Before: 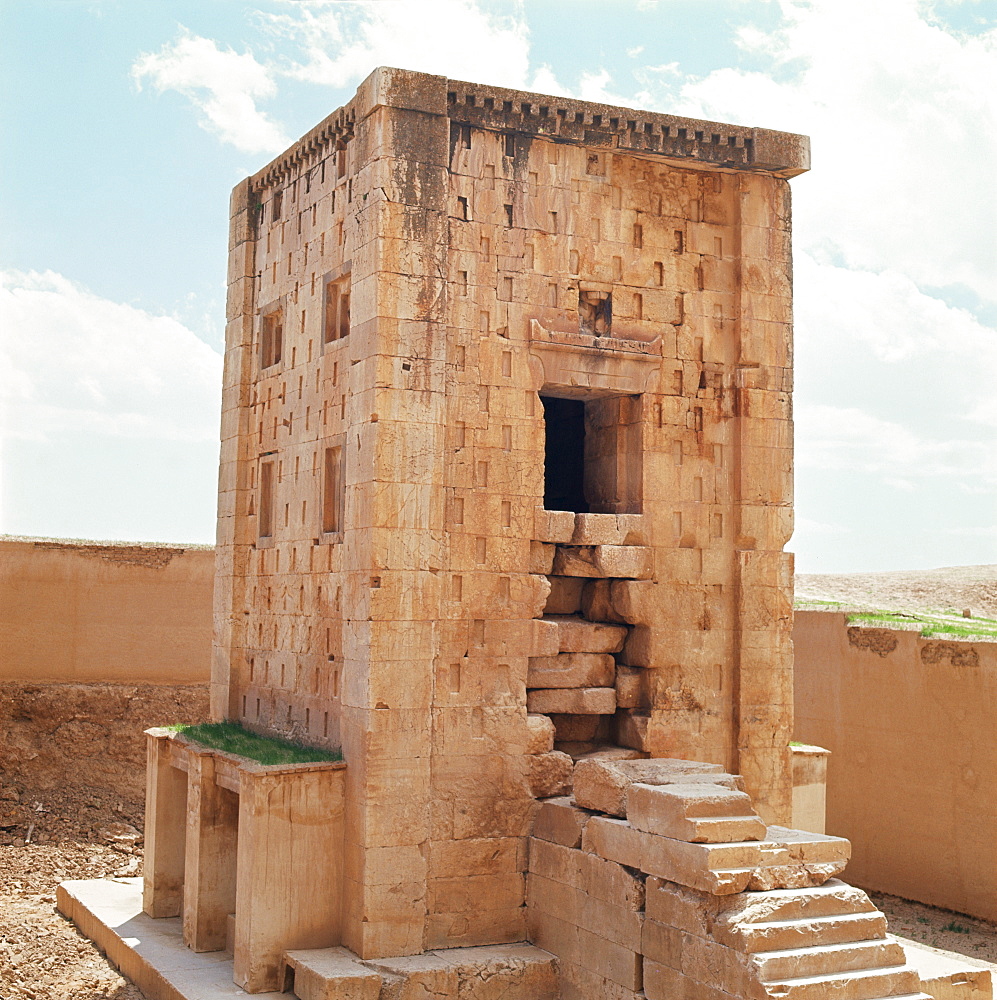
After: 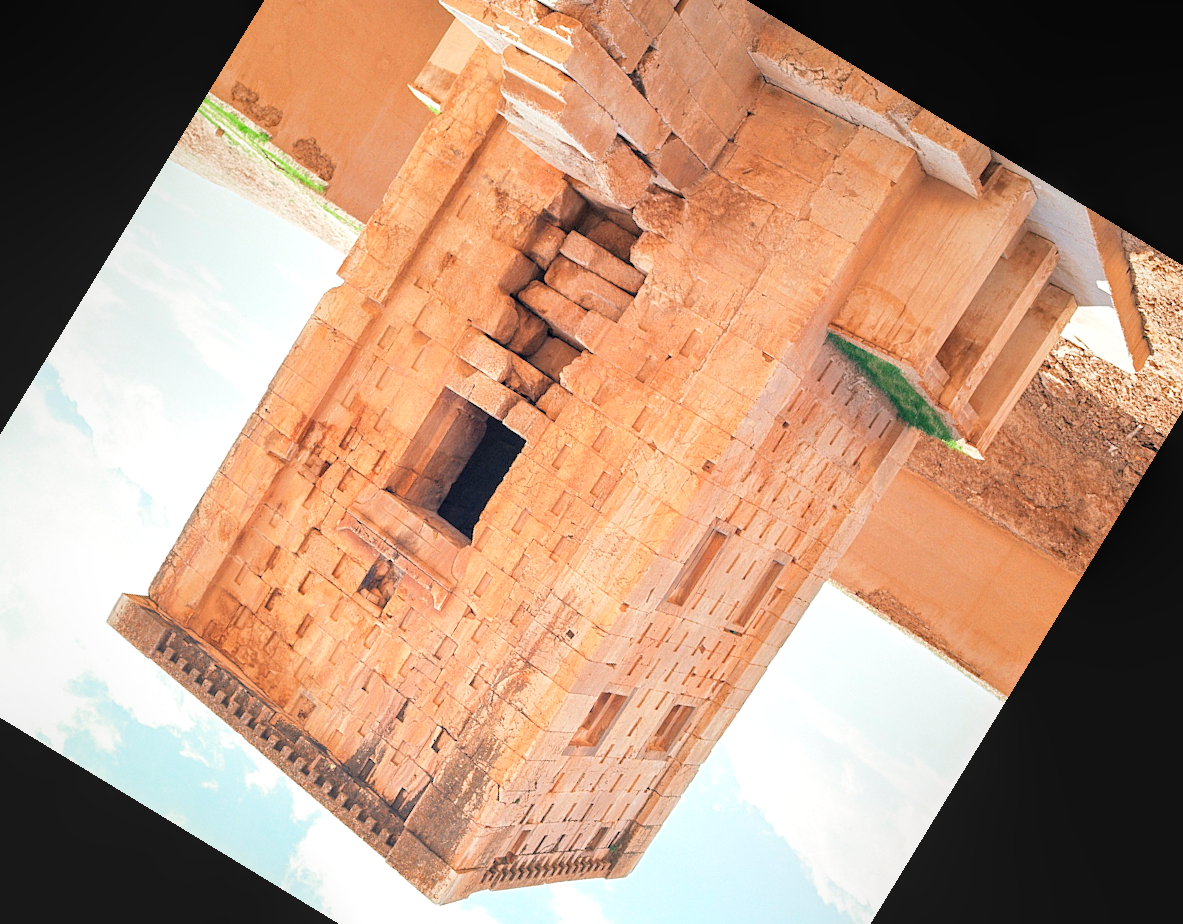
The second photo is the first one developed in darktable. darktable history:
contrast brightness saturation: brightness 0.28
crop and rotate: angle 148.68°, left 9.111%, top 15.603%, right 4.588%, bottom 17.041%
exposure: exposure 0.2 EV, compensate highlight preservation false
local contrast: on, module defaults
